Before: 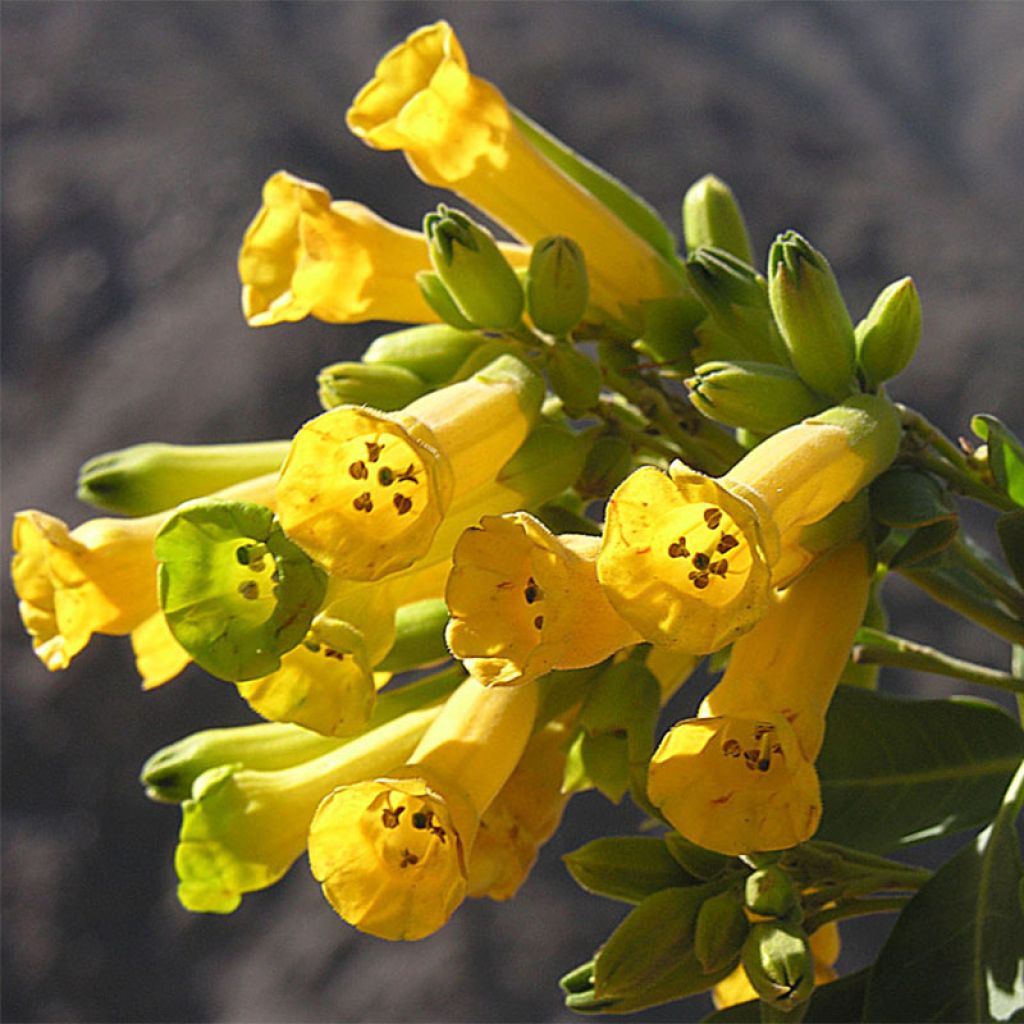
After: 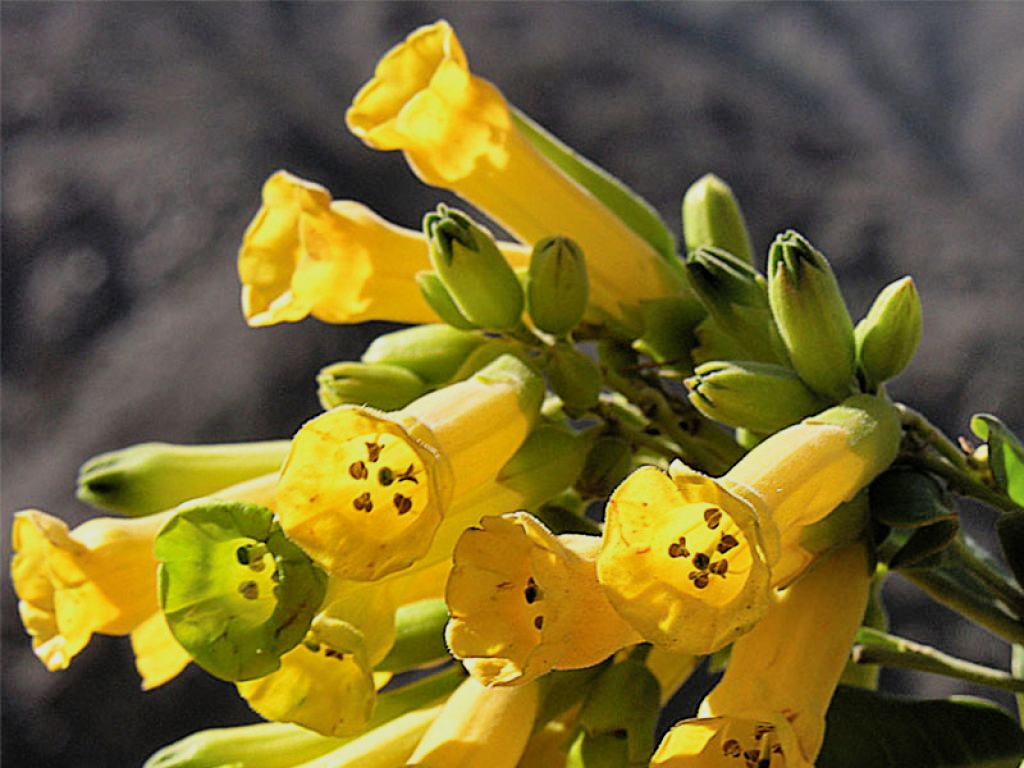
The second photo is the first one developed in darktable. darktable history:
shadows and highlights: shadows 48.31, highlights -41.39, soften with gaussian
crop: bottom 24.993%
filmic rgb: black relative exposure -5.1 EV, white relative exposure 3.54 EV, threshold 3 EV, hardness 3.18, contrast 1.185, highlights saturation mix -30.07%, enable highlight reconstruction true
